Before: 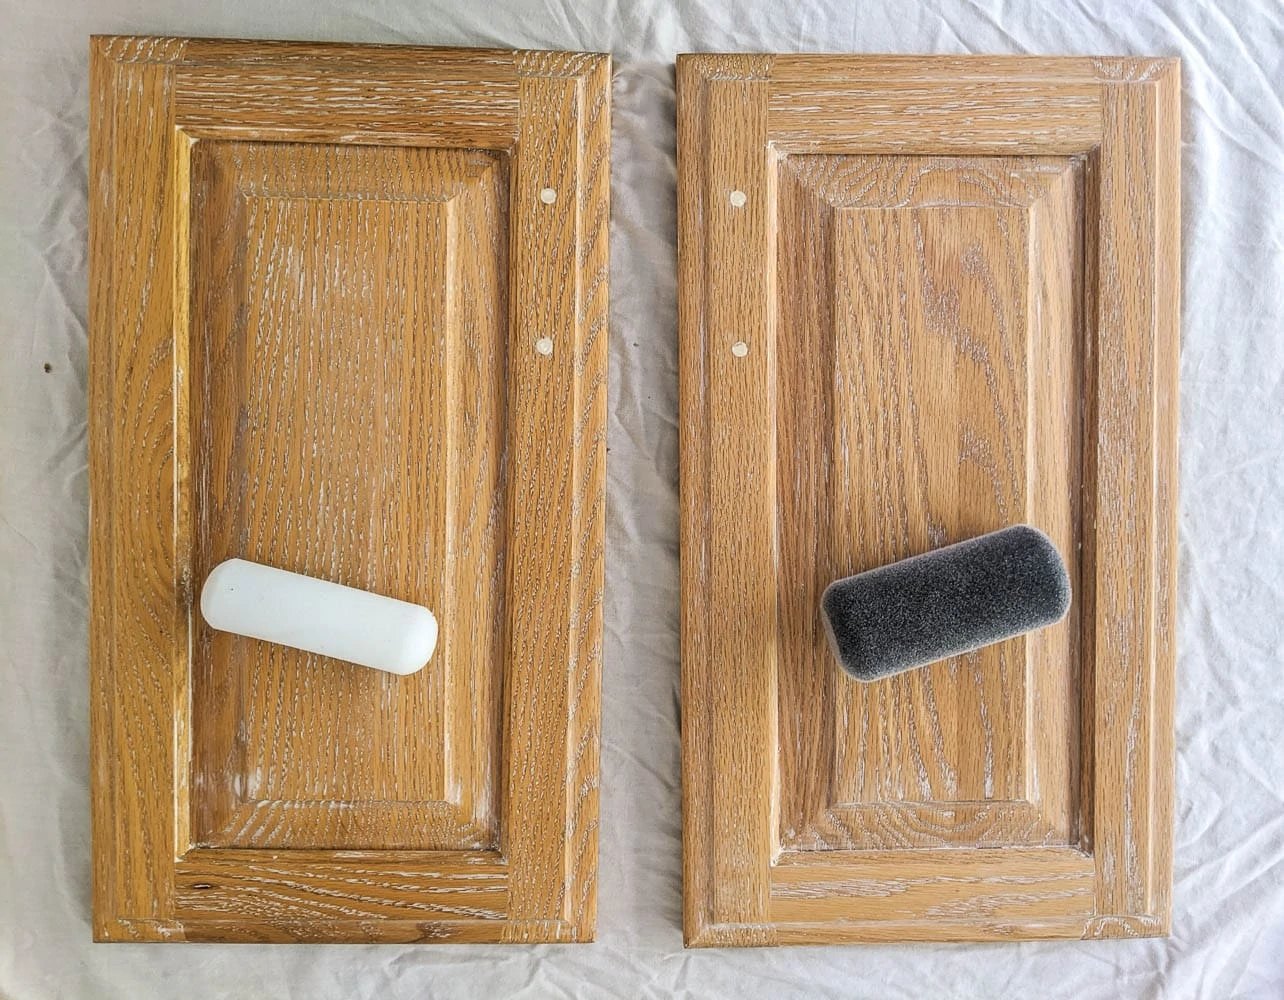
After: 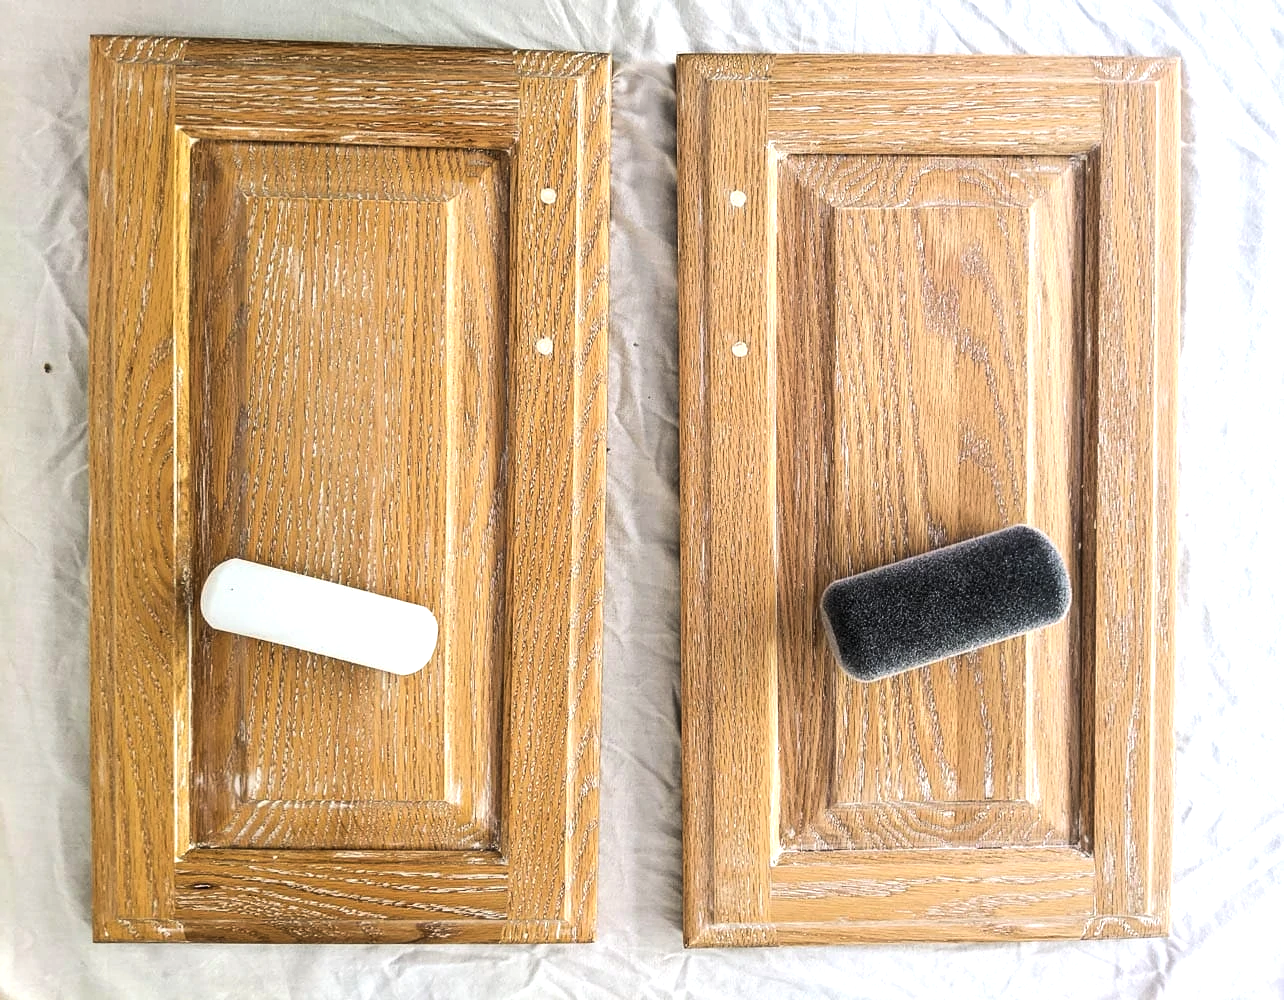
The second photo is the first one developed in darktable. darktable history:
tone equalizer: -8 EV -0.78 EV, -7 EV -0.673 EV, -6 EV -0.606 EV, -5 EV -0.403 EV, -3 EV 0.392 EV, -2 EV 0.6 EV, -1 EV 0.7 EV, +0 EV 0.776 EV, edges refinement/feathering 500, mask exposure compensation -1.57 EV, preserve details no
